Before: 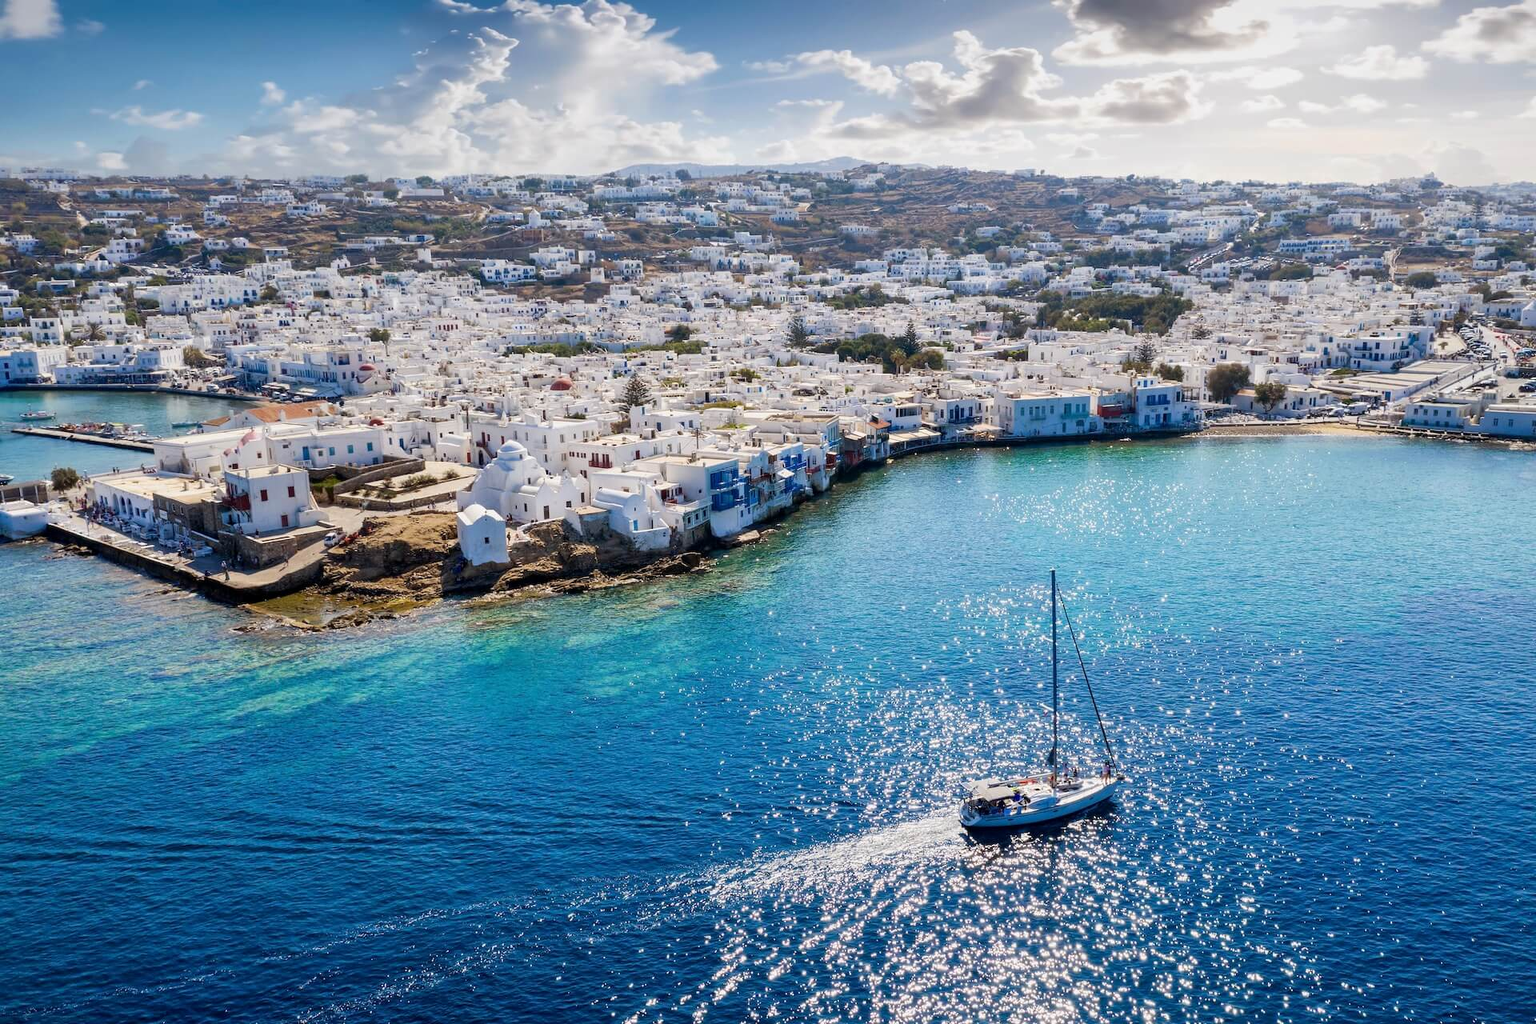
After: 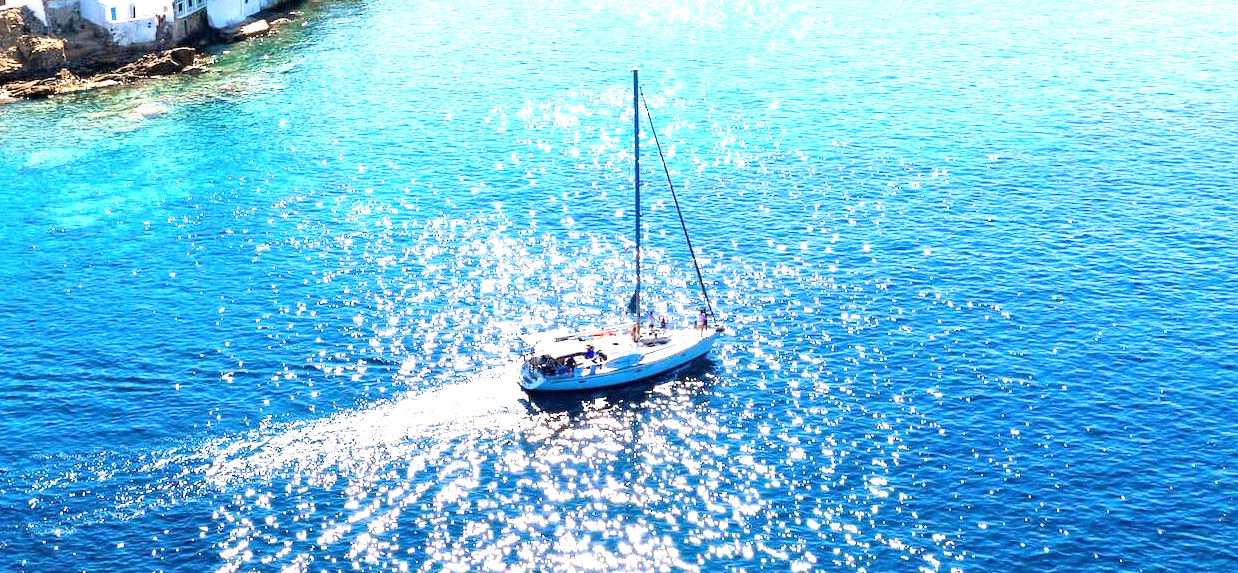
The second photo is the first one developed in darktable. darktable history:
exposure: black level correction 0, exposure 1.55 EV, compensate exposure bias true, compensate highlight preservation false
crop and rotate: left 35.509%, top 50.238%, bottom 4.934%
